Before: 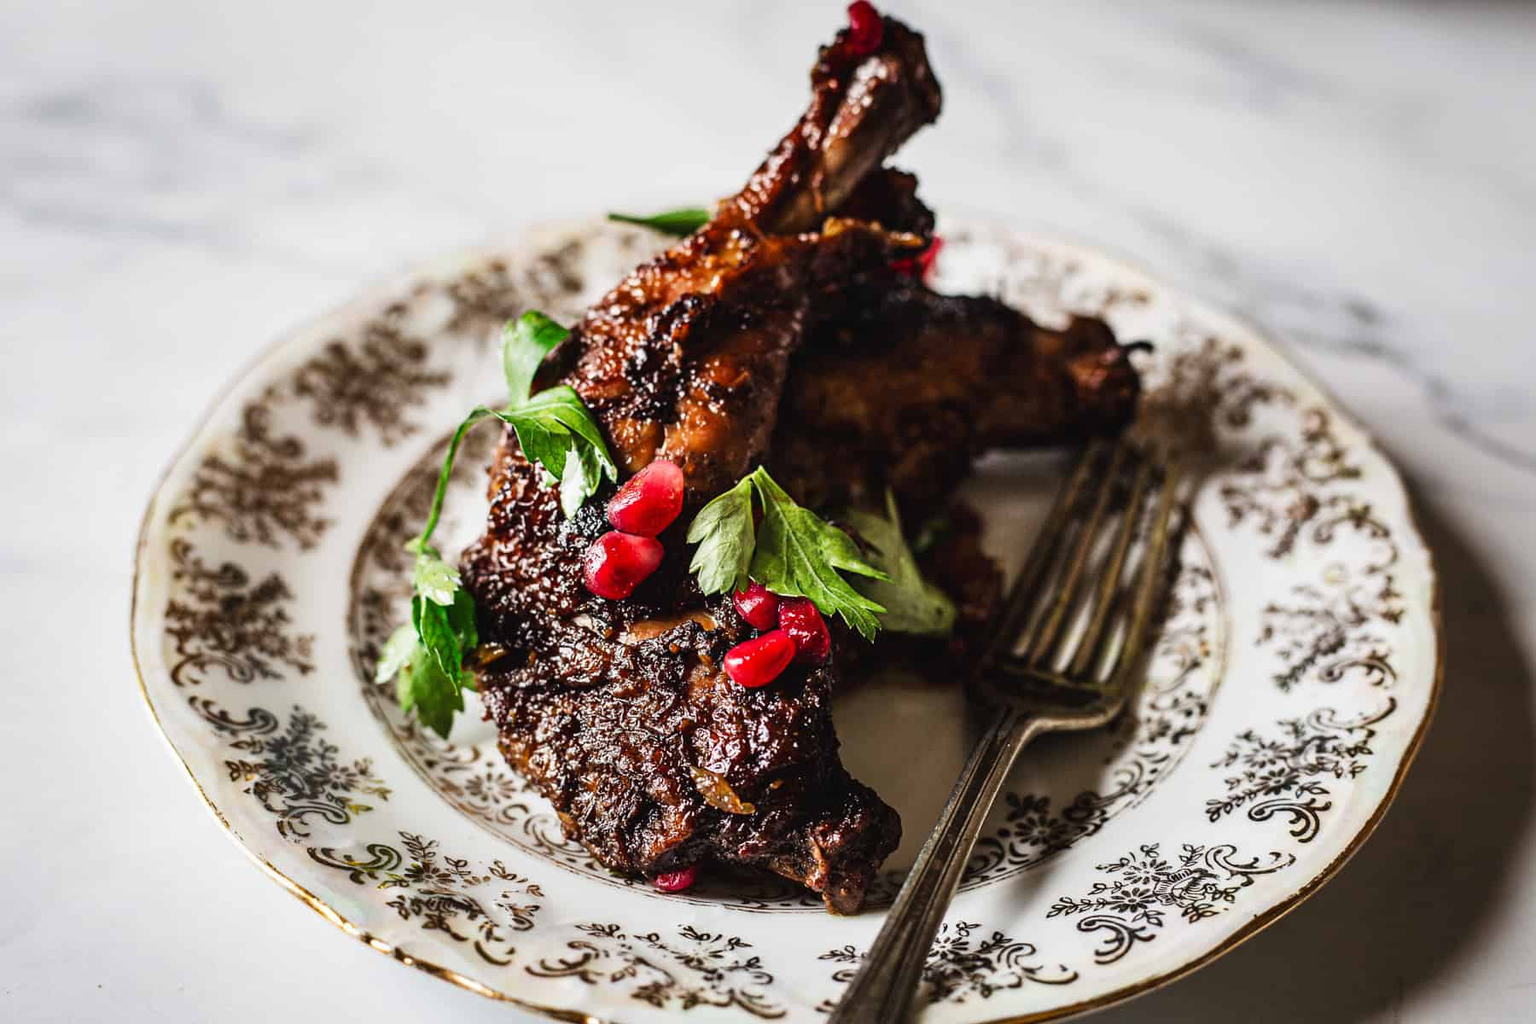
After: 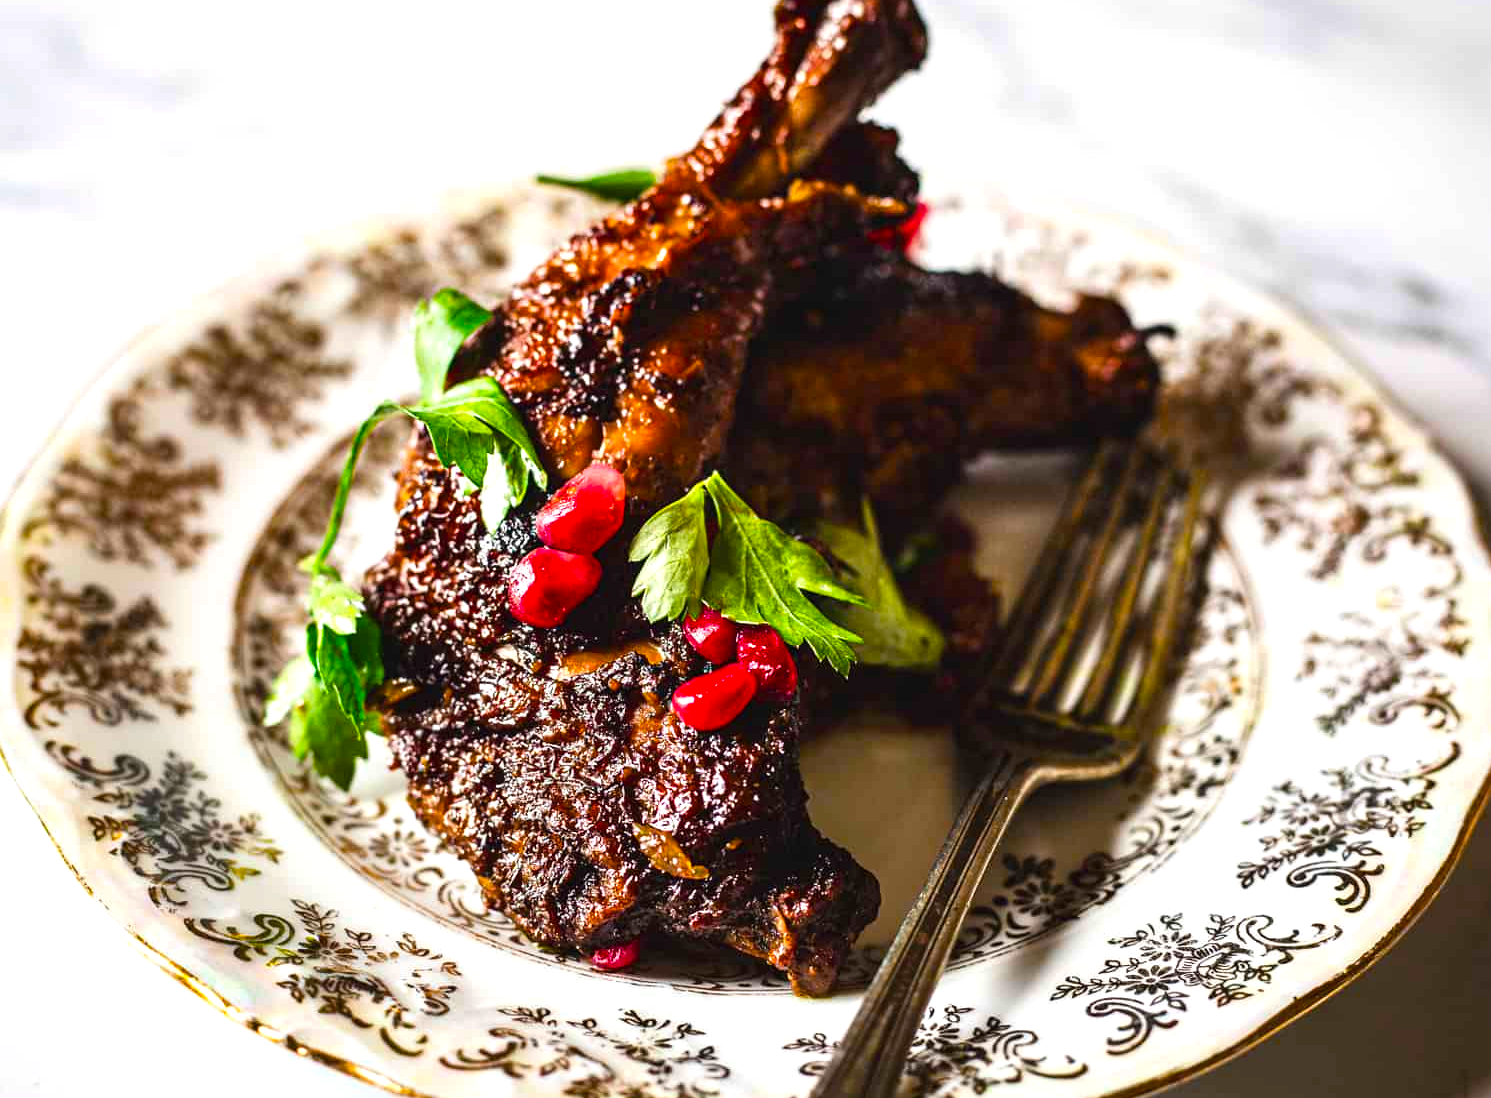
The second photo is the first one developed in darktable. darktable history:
crop: left 9.807%, top 6.259%, right 7.334%, bottom 2.177%
exposure: black level correction 0, exposure 0.5 EV, compensate exposure bias true, compensate highlight preservation false
color balance rgb: linear chroma grading › global chroma 10%, perceptual saturation grading › global saturation 30%, global vibrance 10%
